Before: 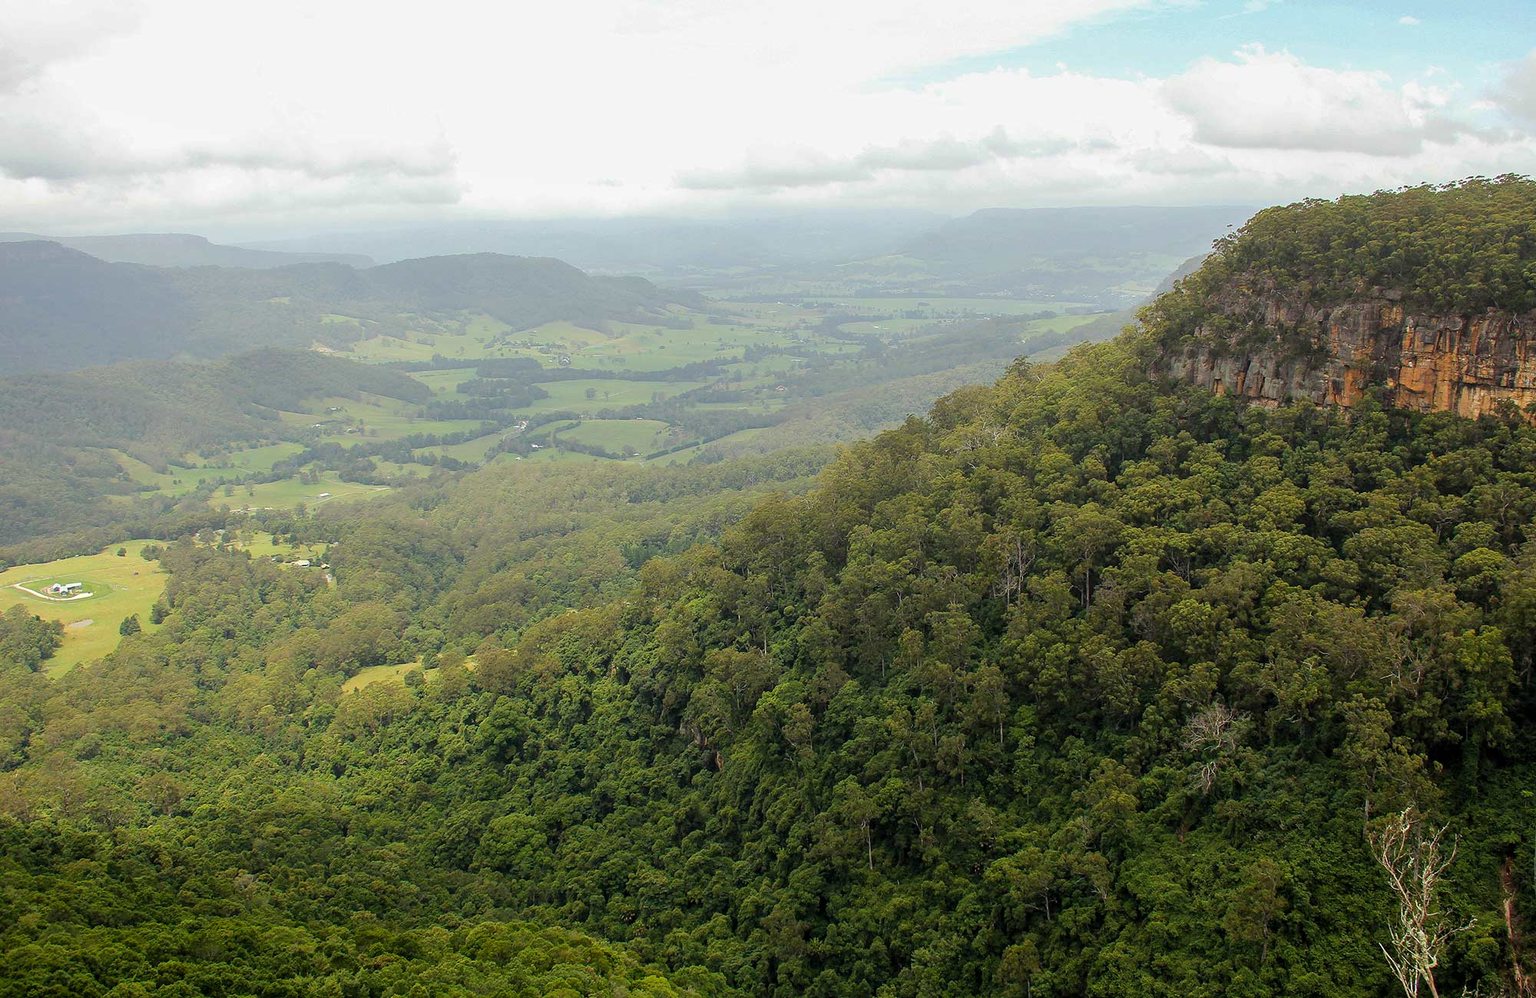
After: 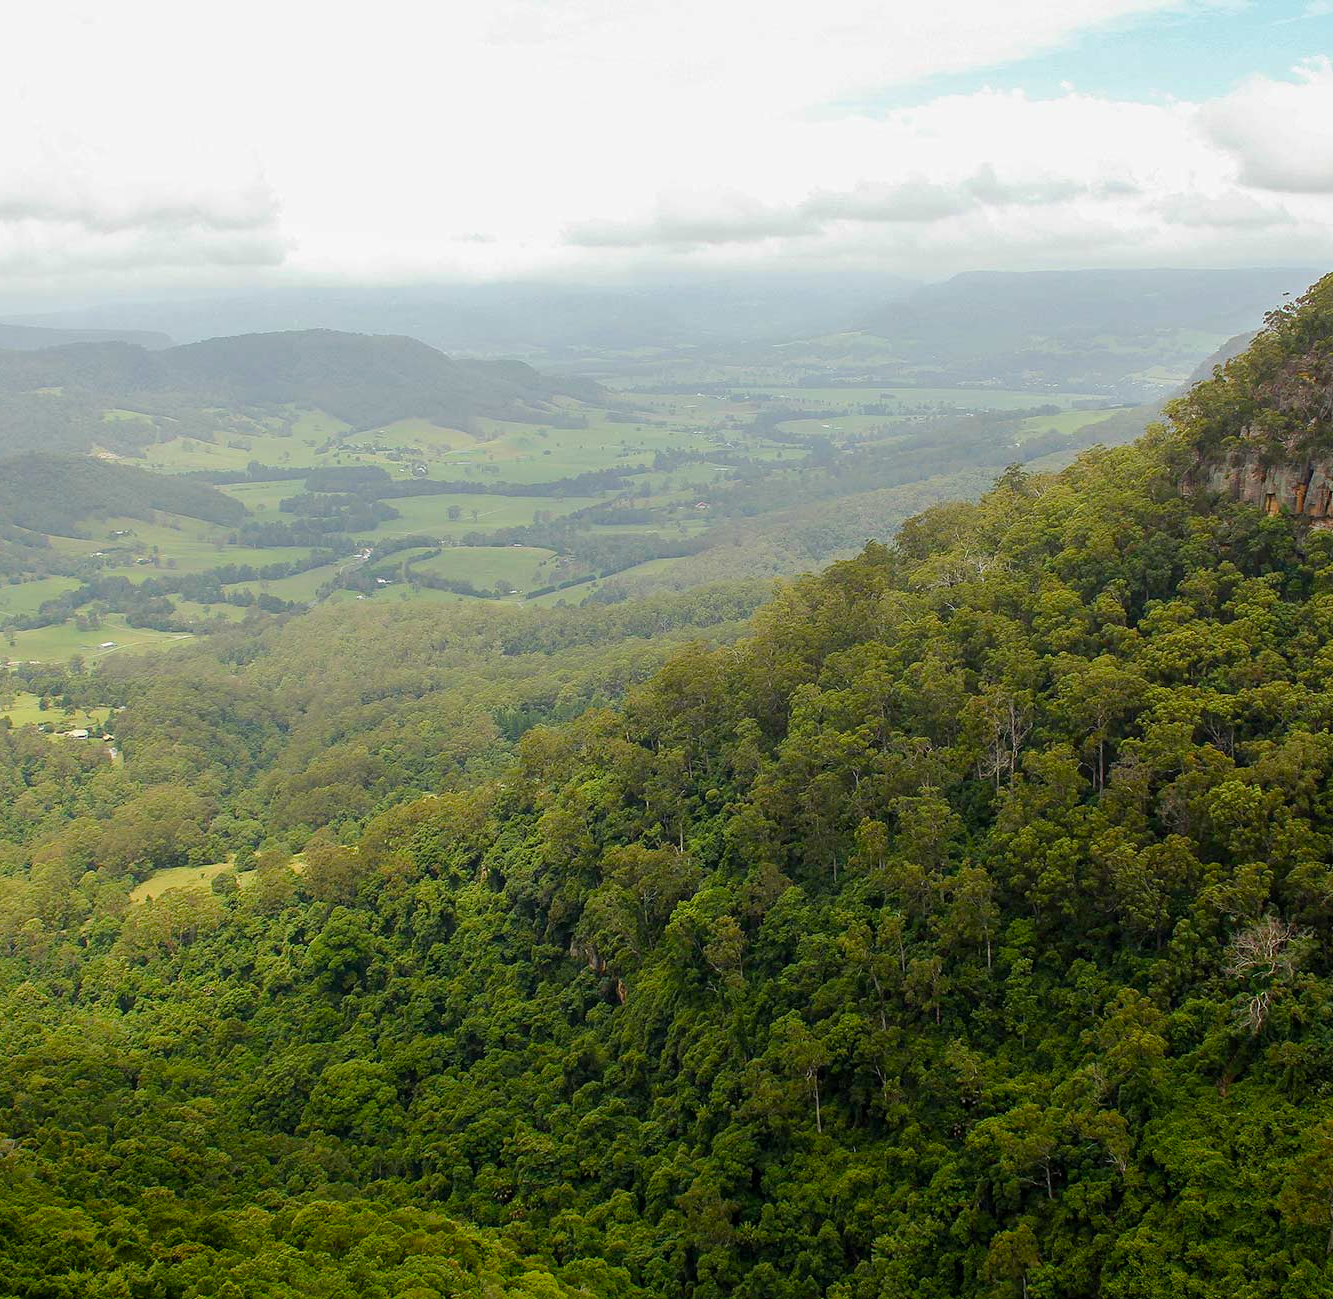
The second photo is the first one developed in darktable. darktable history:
crop and rotate: left 15.754%, right 17.579%
color balance rgb: perceptual saturation grading › global saturation 20%, perceptual saturation grading › highlights -25%, perceptual saturation grading › shadows 25%
